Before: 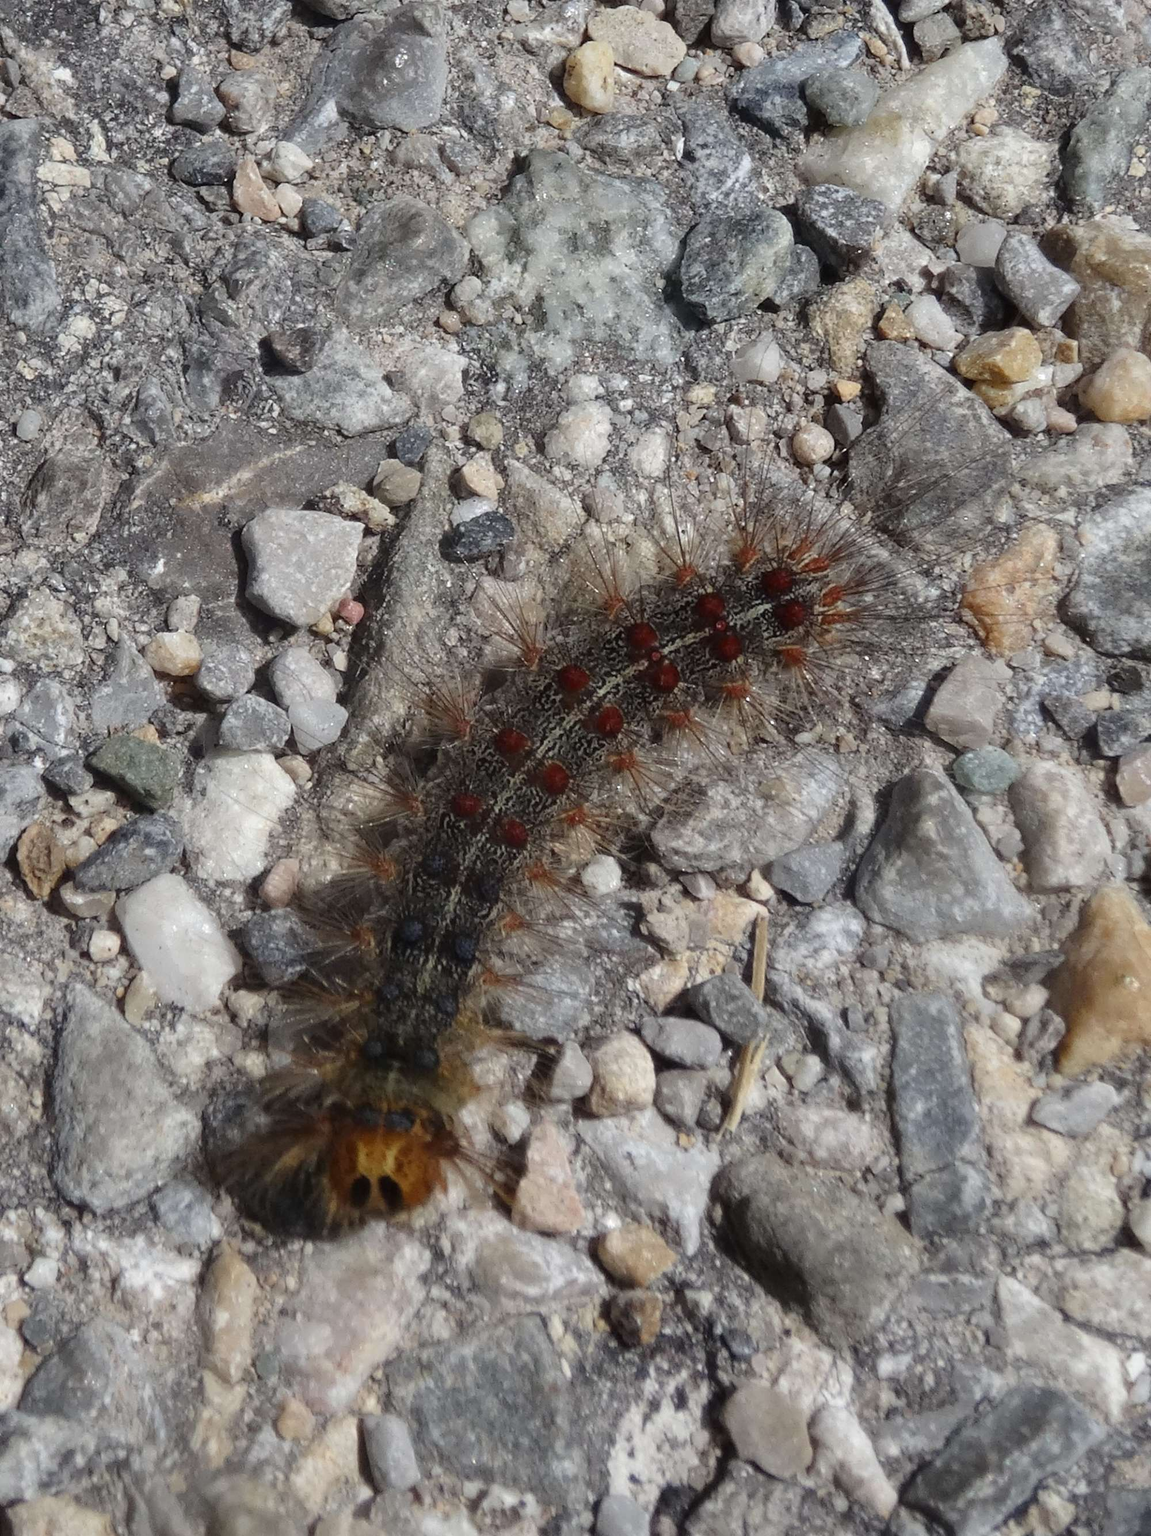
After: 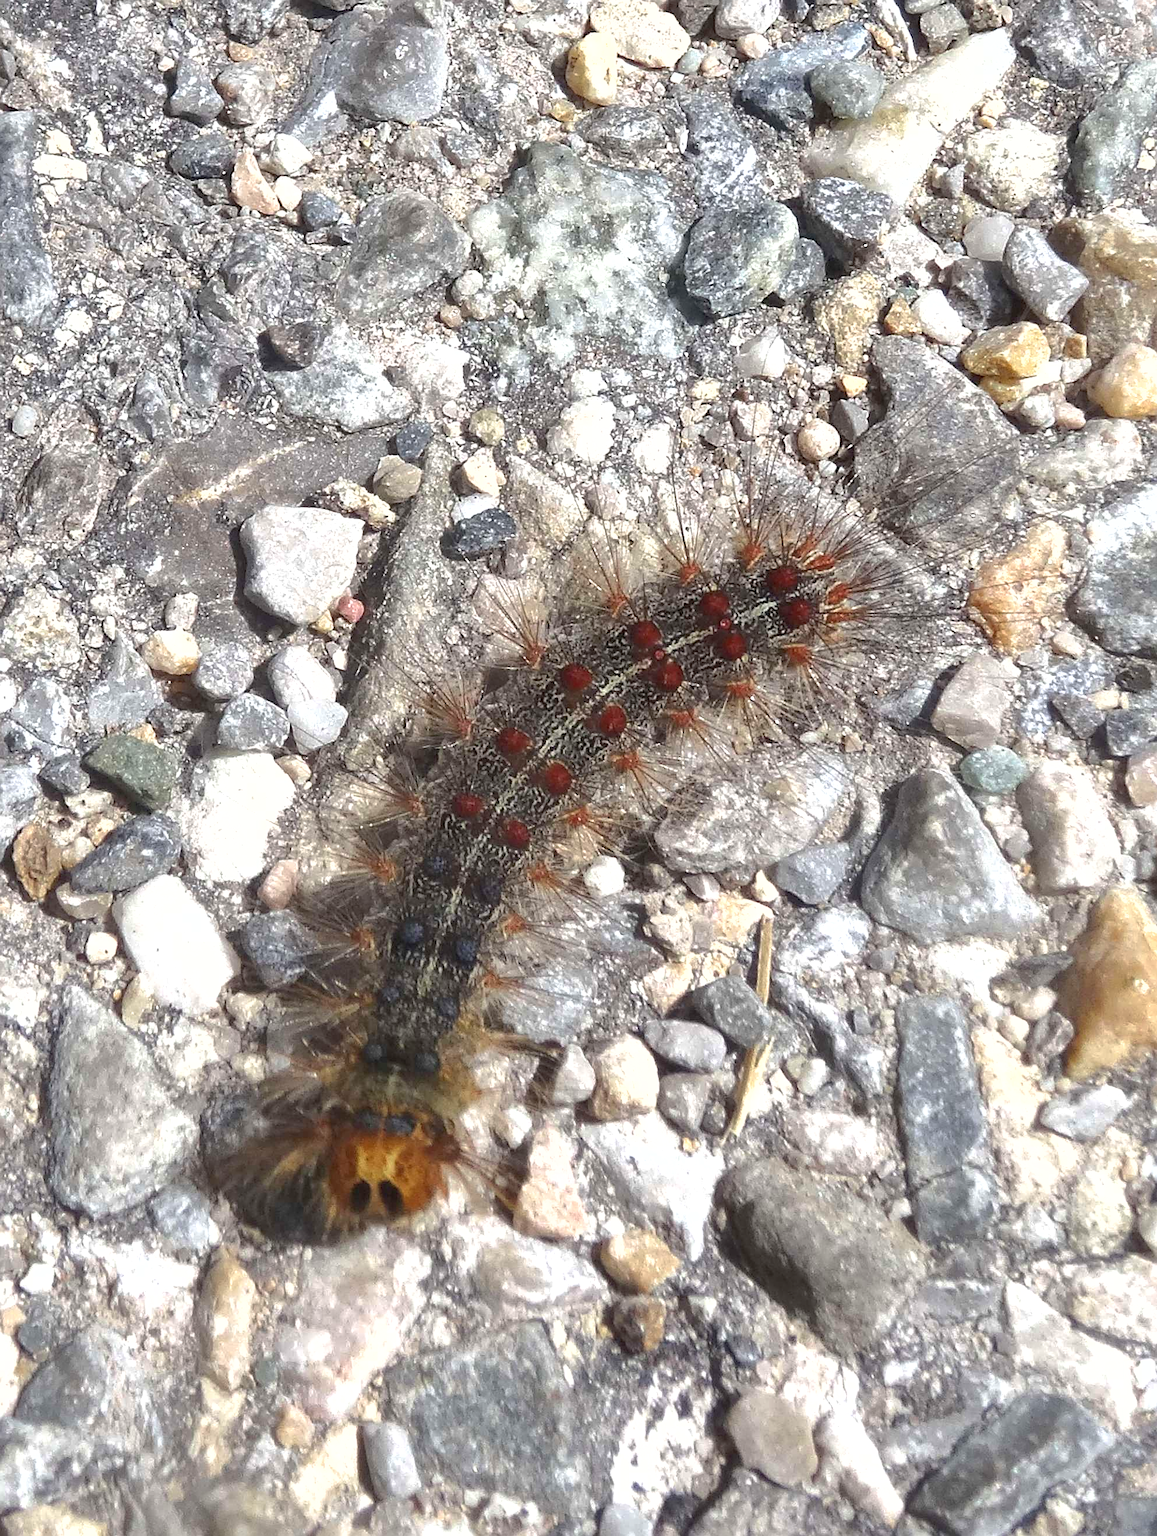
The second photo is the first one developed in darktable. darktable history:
exposure: black level correction 0, exposure 1.097 EV, compensate exposure bias true, compensate highlight preservation false
crop: left 0.423%, top 0.633%, right 0.177%, bottom 0.508%
sharpen: on, module defaults
shadows and highlights: on, module defaults
